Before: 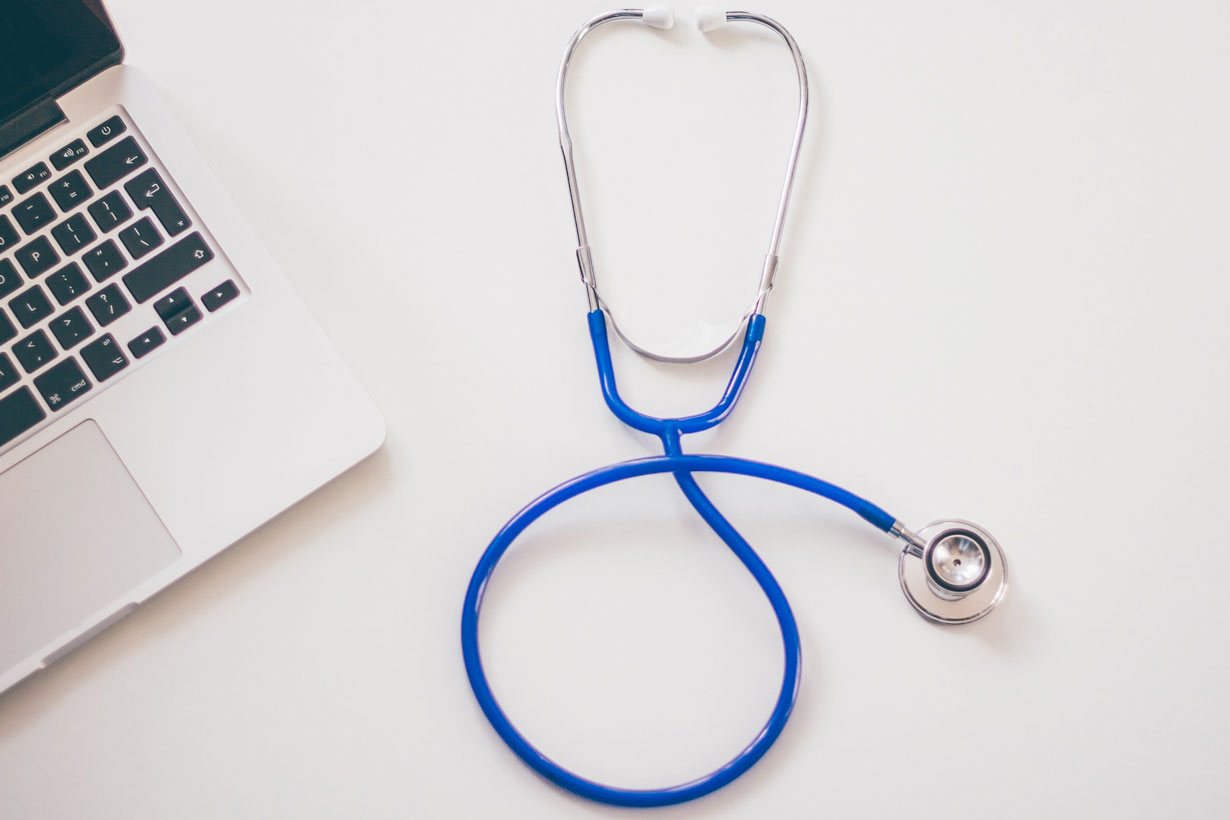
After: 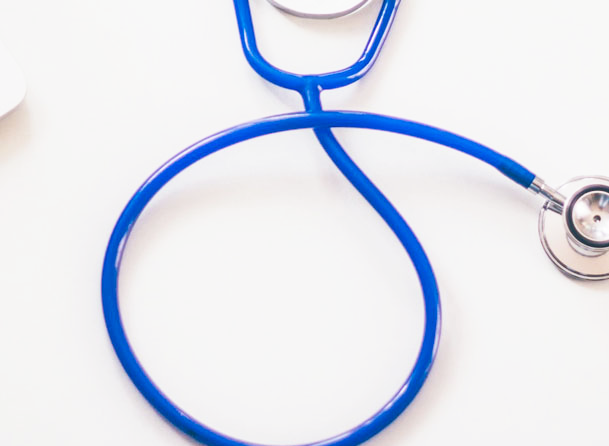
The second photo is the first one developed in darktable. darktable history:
crop: left 29.326%, top 42.012%, right 21.106%, bottom 3.517%
base curve: curves: ch0 [(0, 0) (0.688, 0.865) (1, 1)], preserve colors none
